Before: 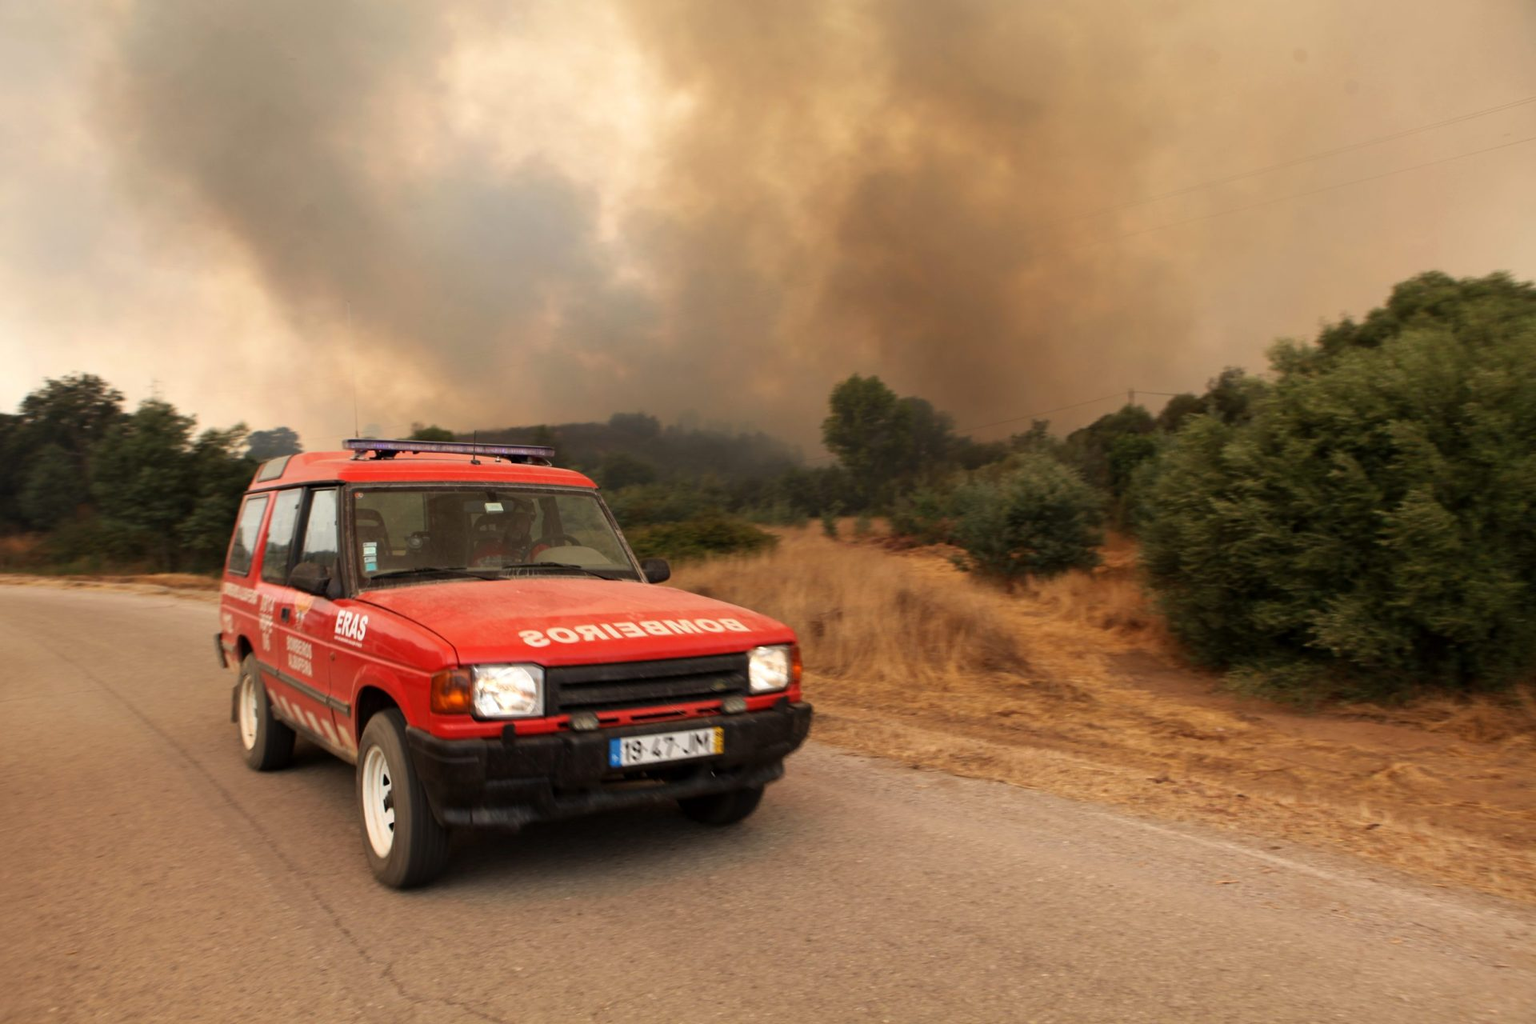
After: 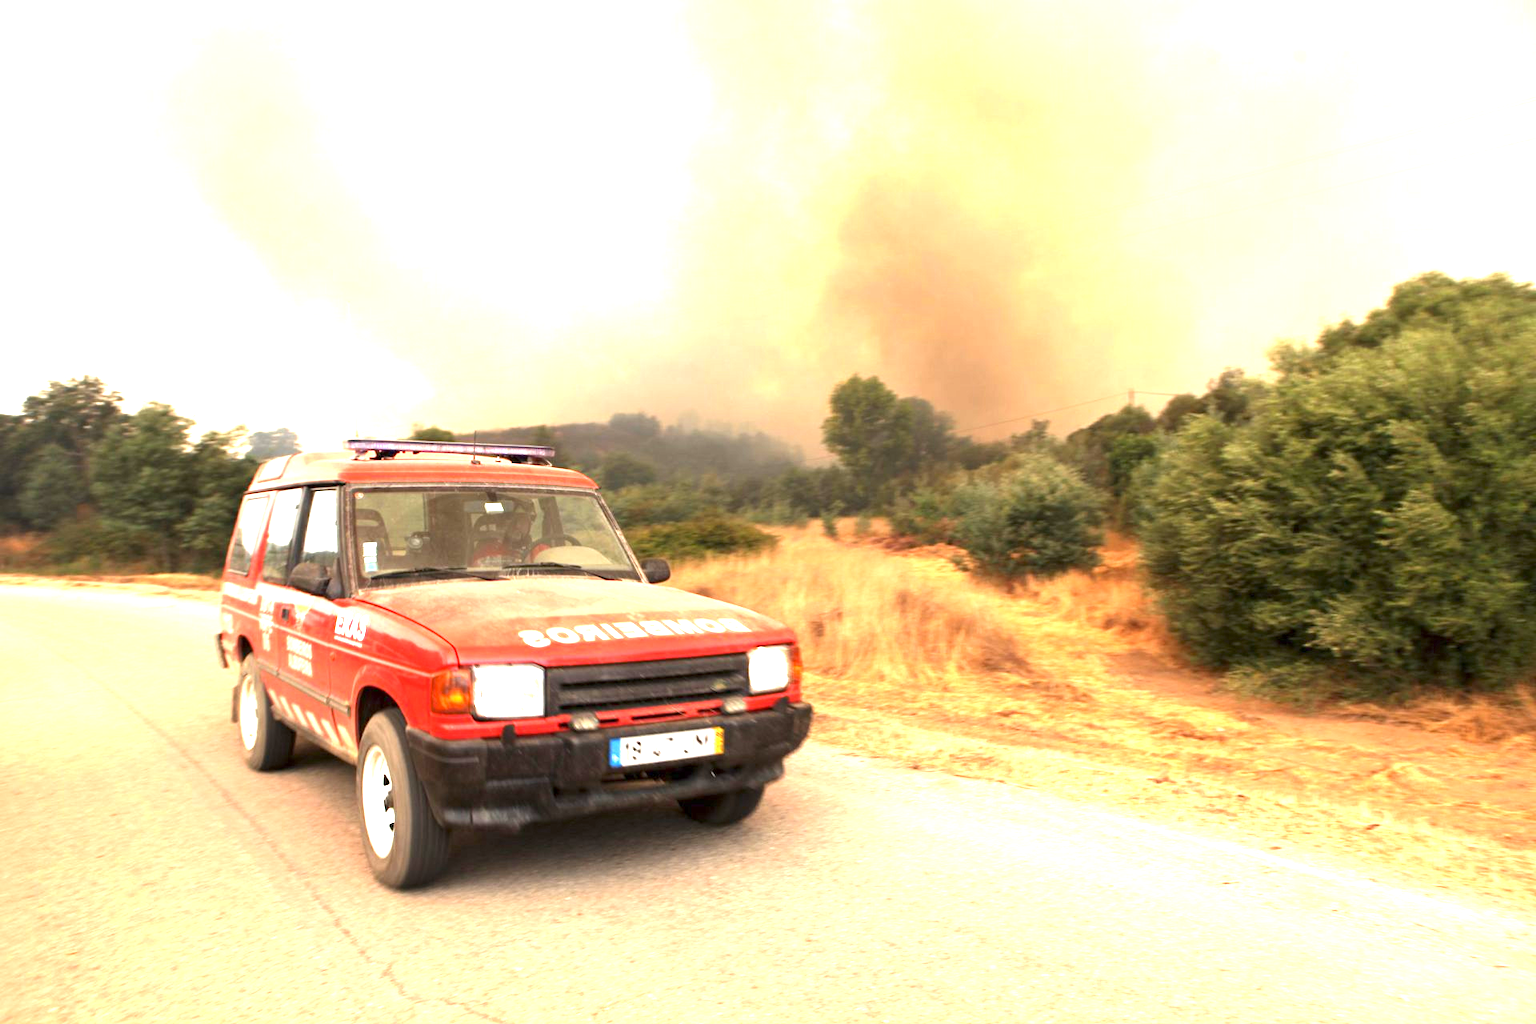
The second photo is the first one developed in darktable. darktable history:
exposure: exposure 2.233 EV, compensate highlight preservation false
